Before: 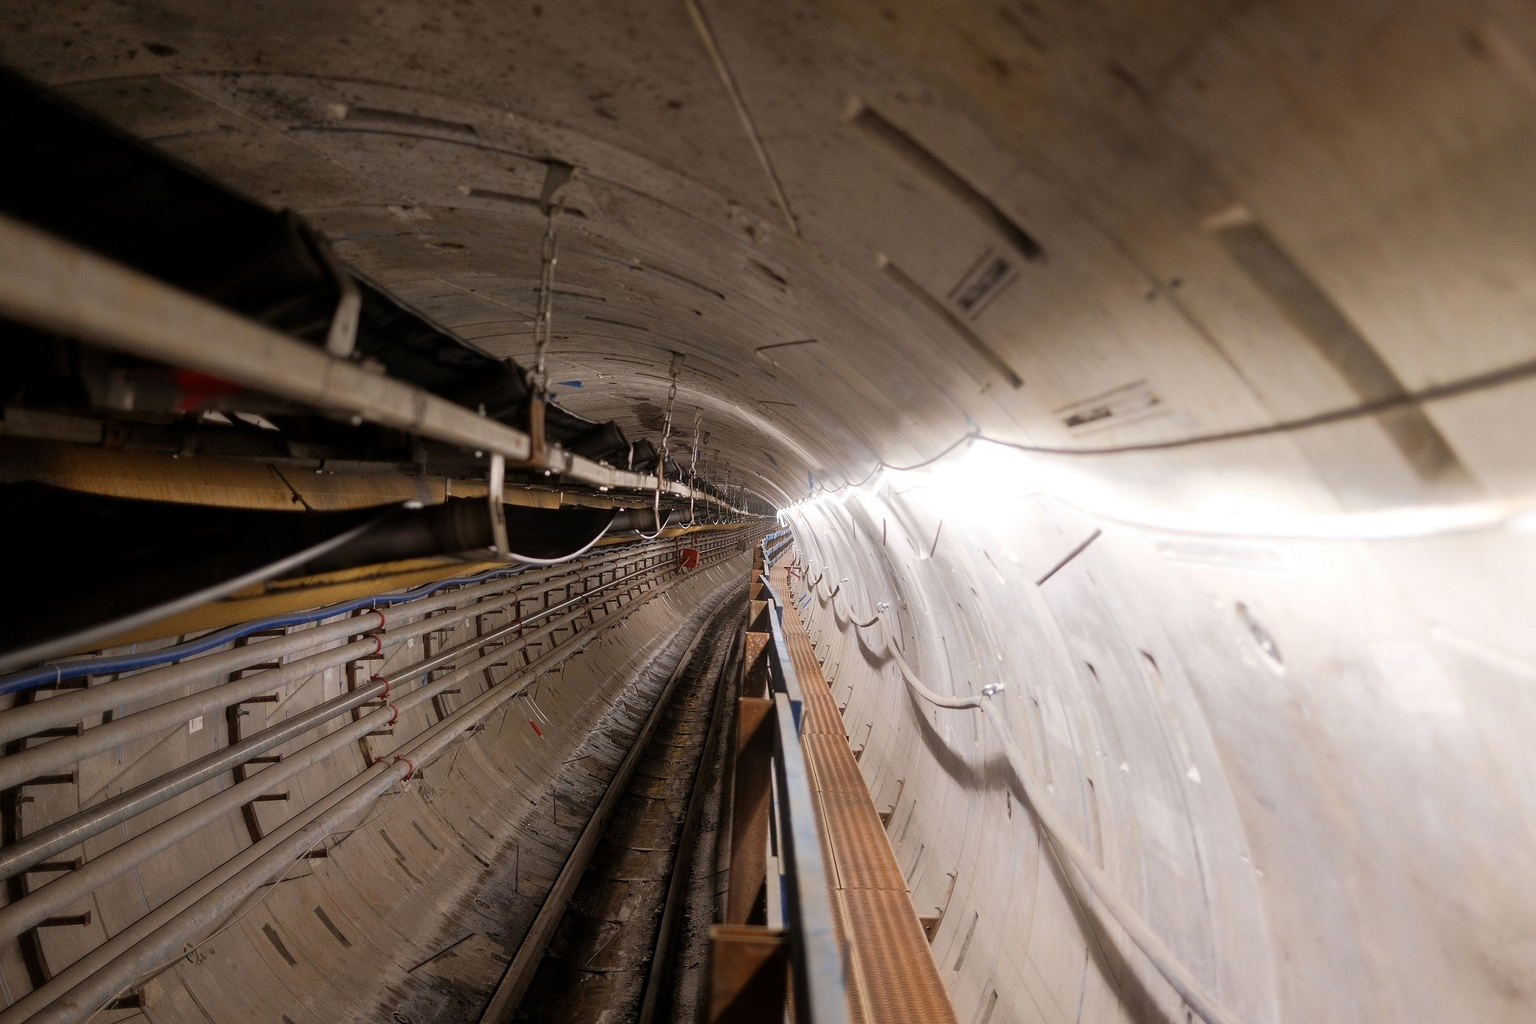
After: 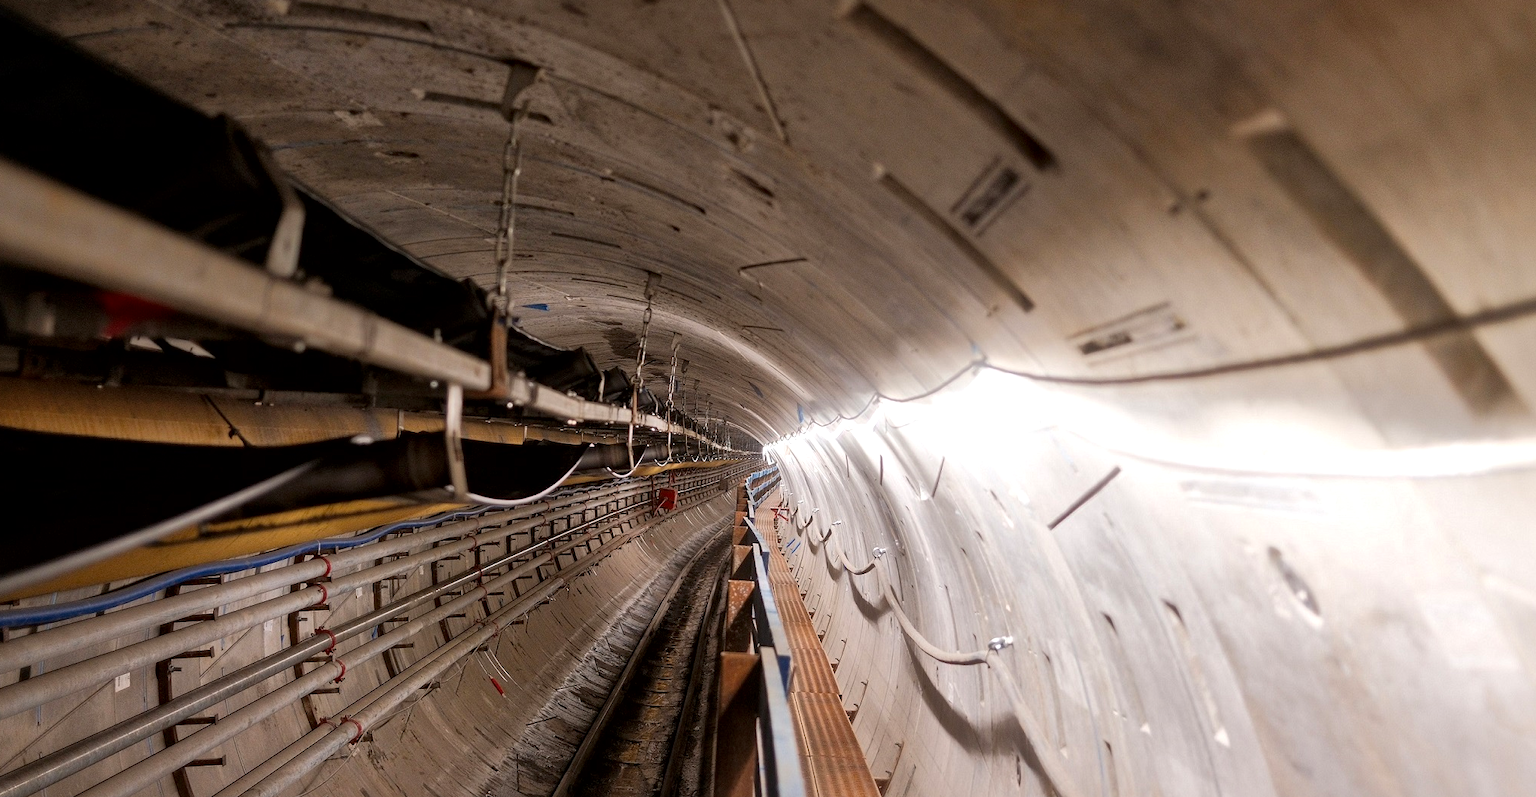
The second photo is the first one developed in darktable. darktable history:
local contrast: mode bilateral grid, contrast 20, coarseness 50, detail 147%, midtone range 0.2
crop: left 5.536%, top 10.356%, right 3.692%, bottom 18.898%
